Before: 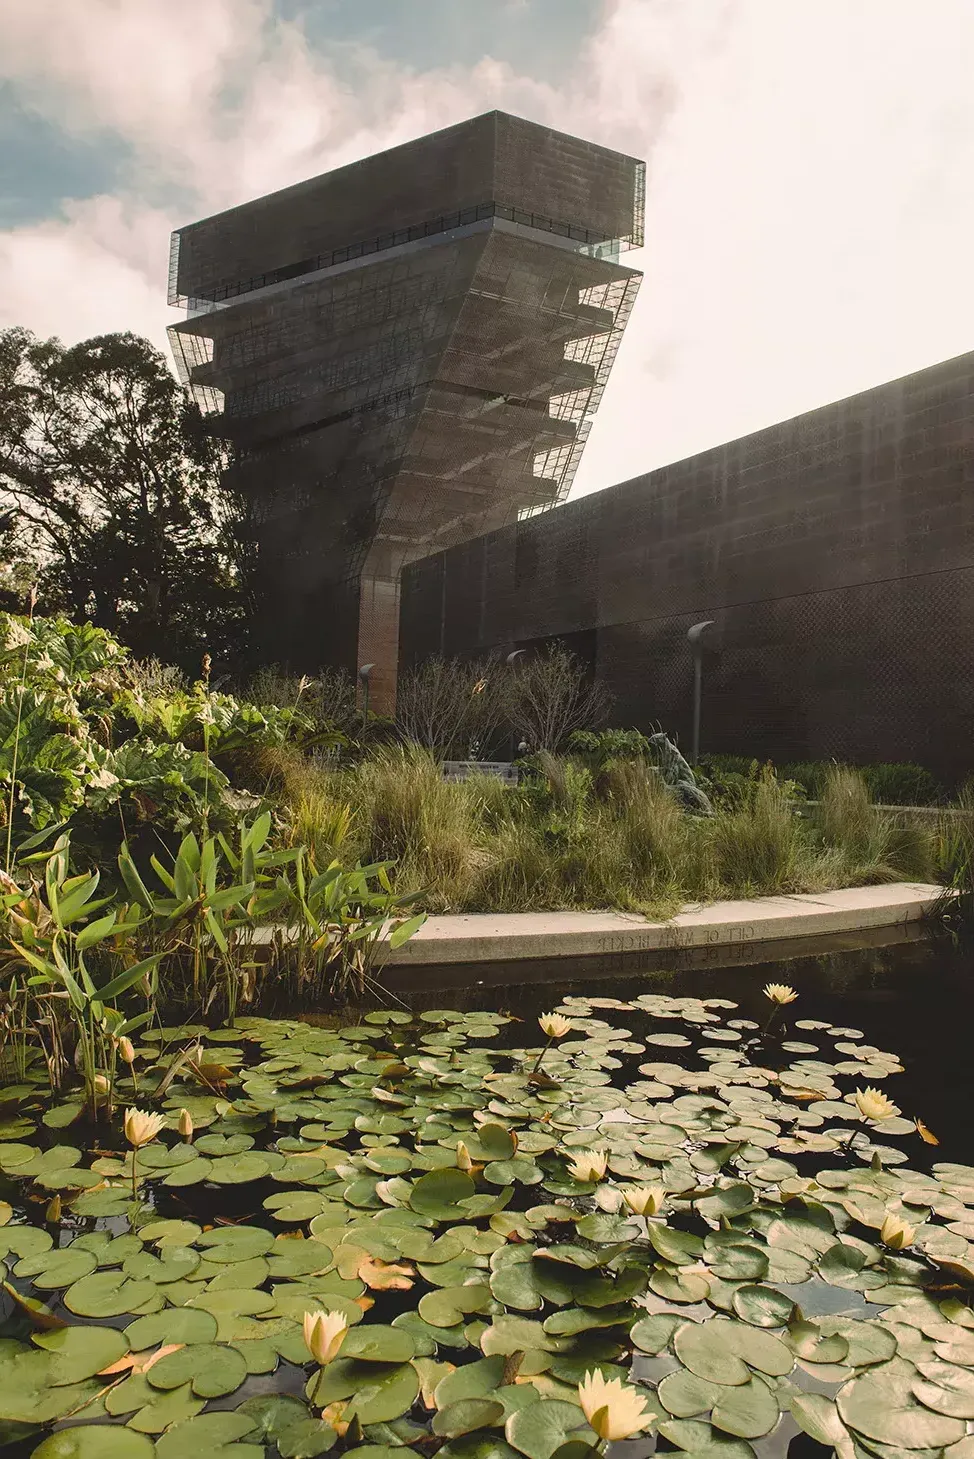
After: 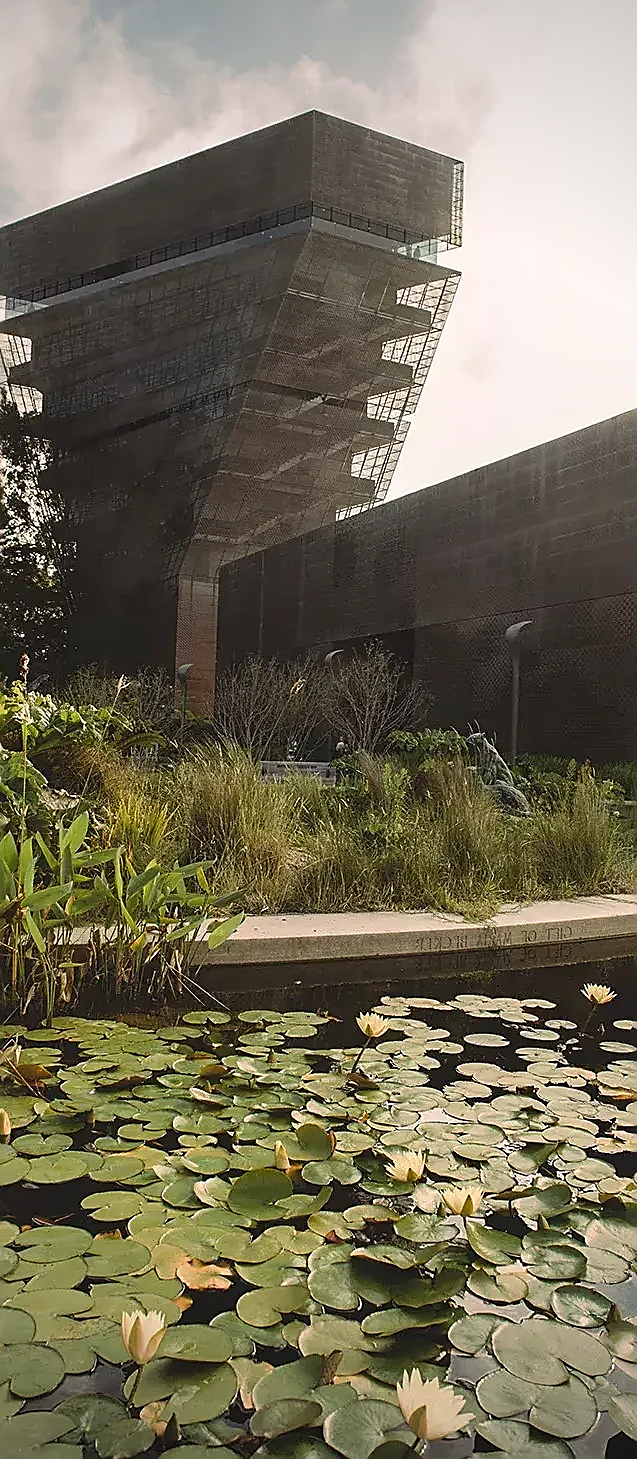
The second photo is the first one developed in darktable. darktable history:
vignetting: fall-off start 71.79%
crop and rotate: left 18.756%, right 15.798%
sharpen: radius 1.399, amount 1.246, threshold 0.756
shadows and highlights: shadows -23.16, highlights 46.51, soften with gaussian
